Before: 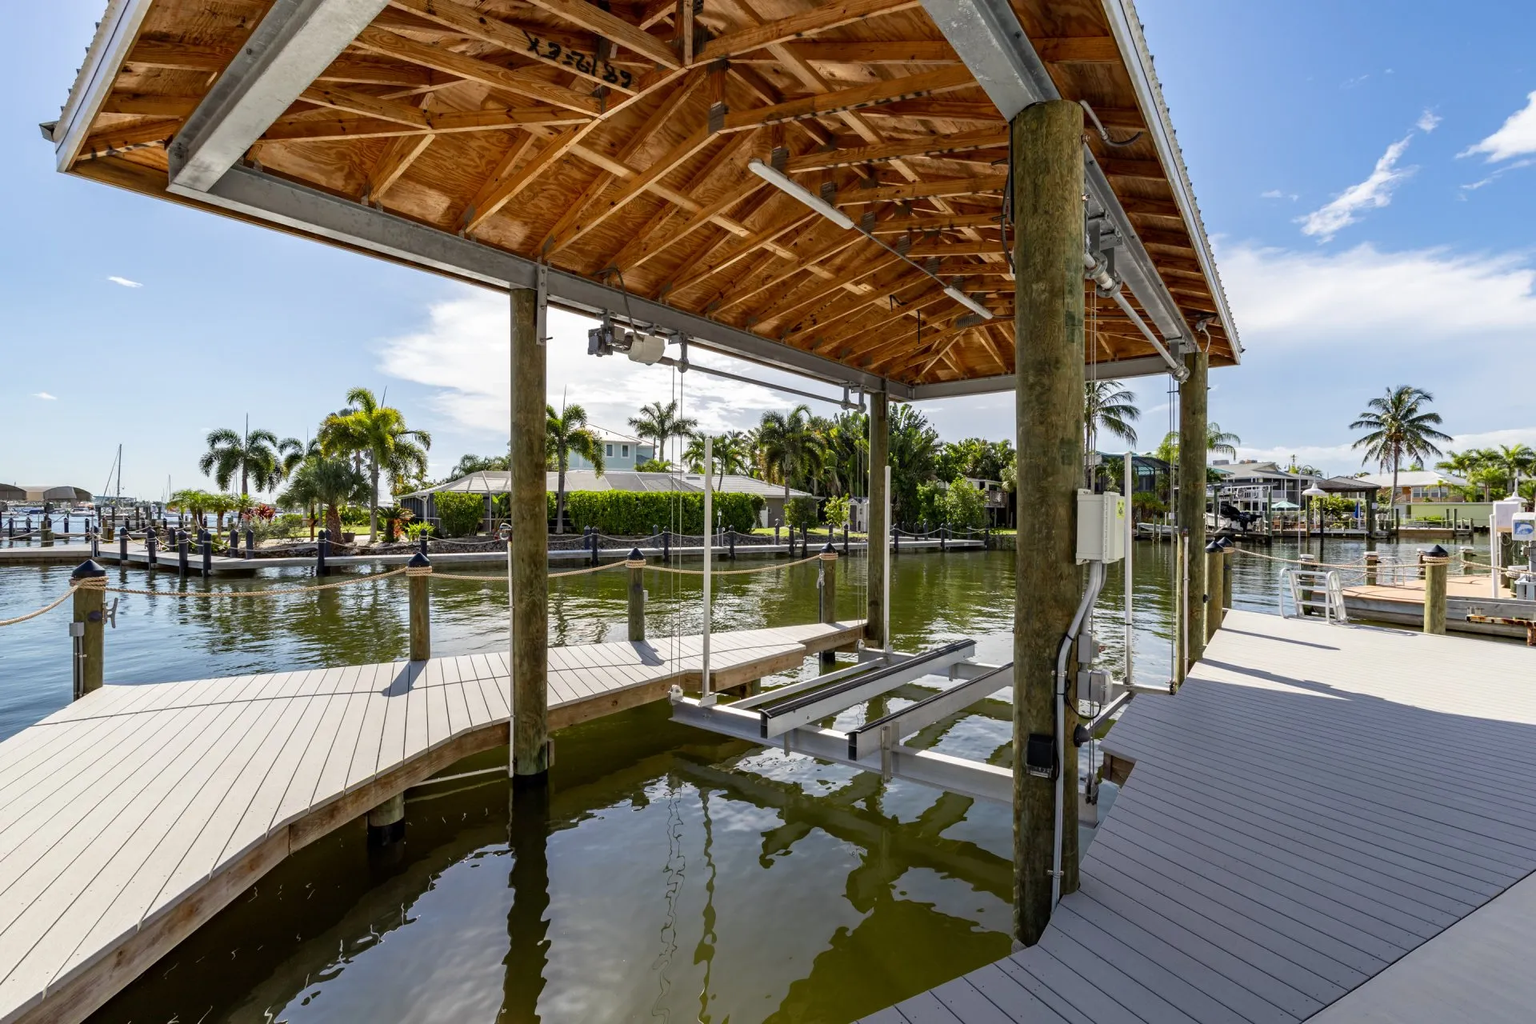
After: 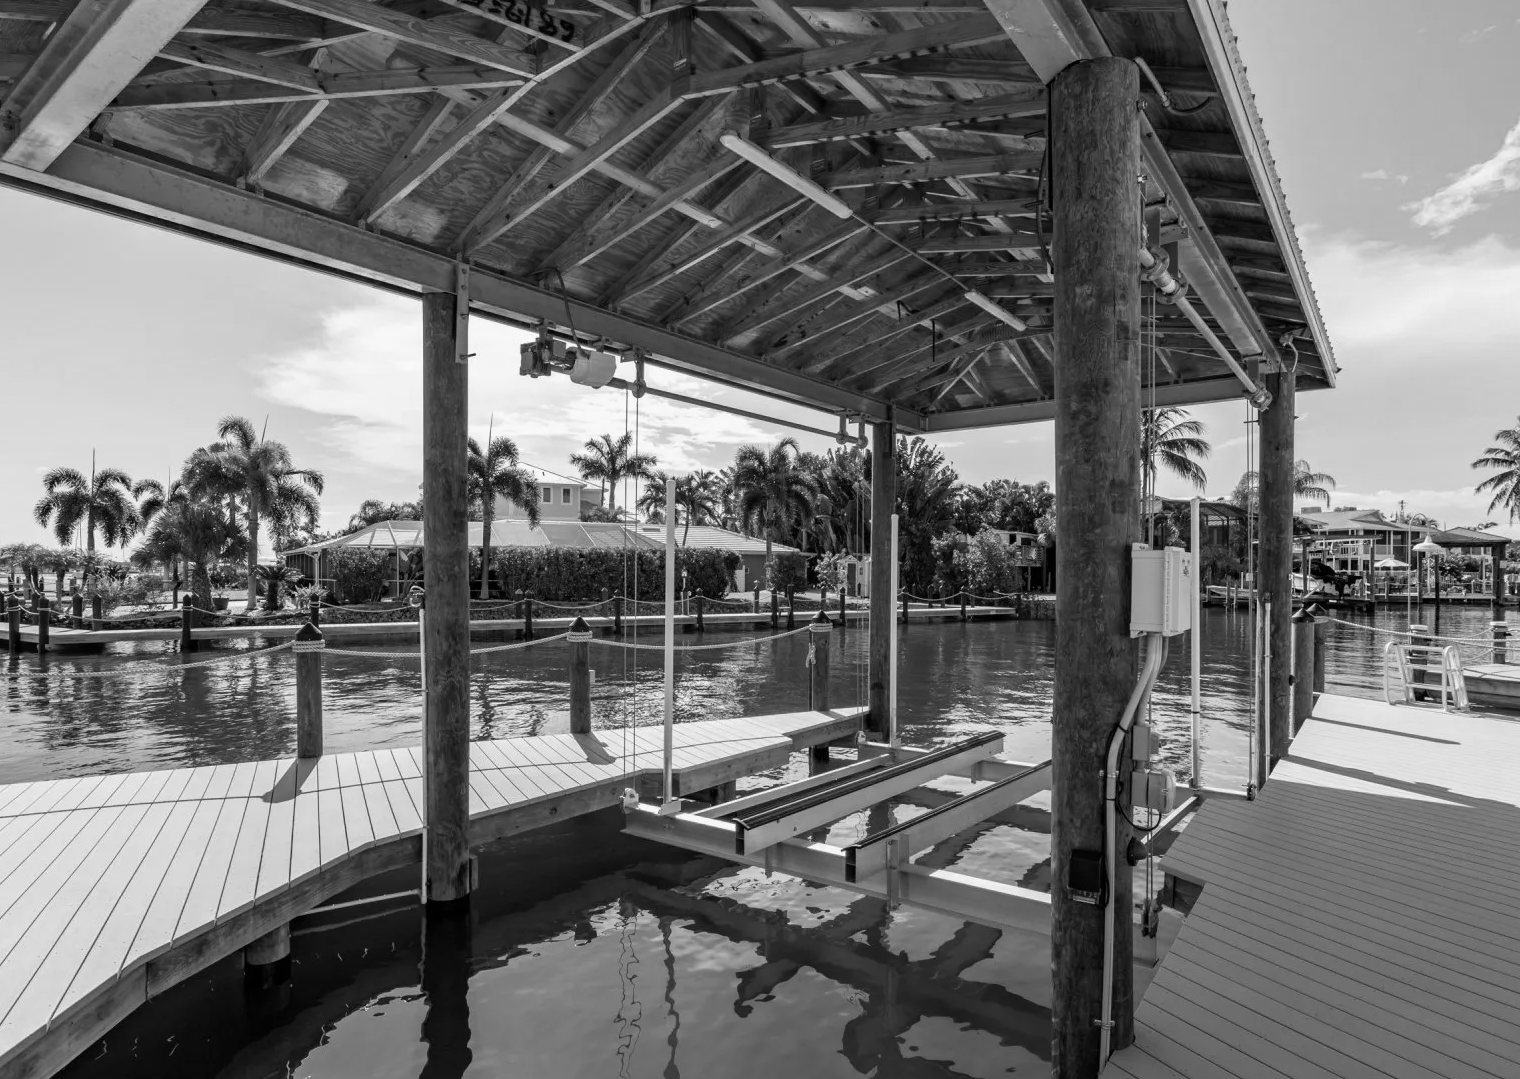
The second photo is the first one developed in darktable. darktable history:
color calibration: output gray [0.267, 0.423, 0.261, 0], illuminant same as pipeline (D50), adaptation none (bypass)
crop: left 11.225%, top 5.381%, right 9.565%, bottom 10.314%
exposure: compensate highlight preservation false
